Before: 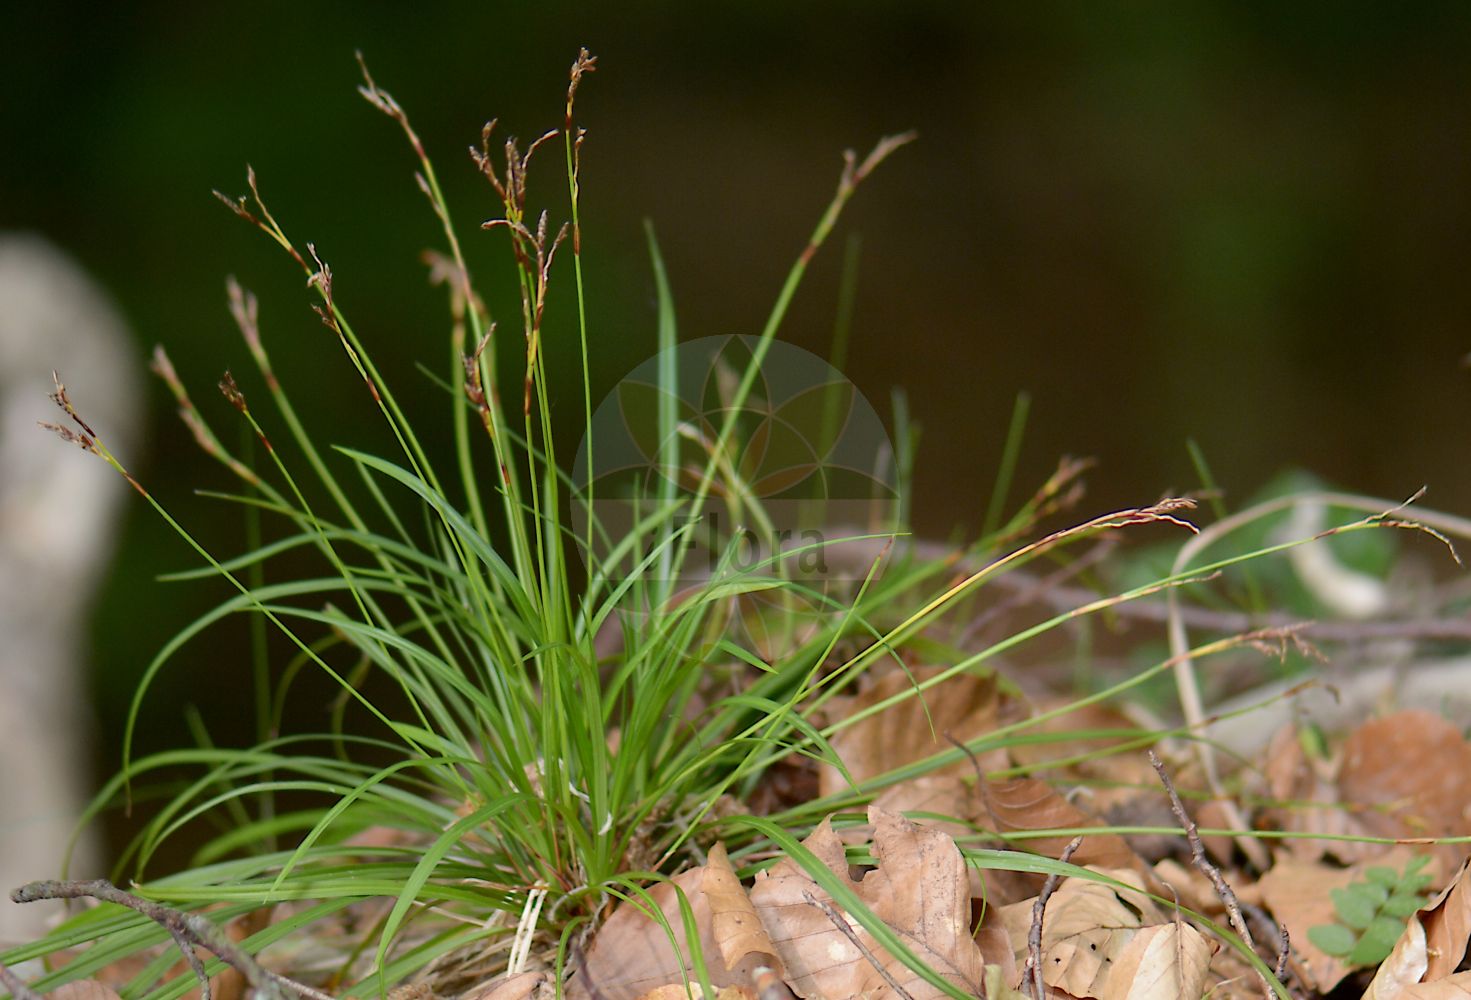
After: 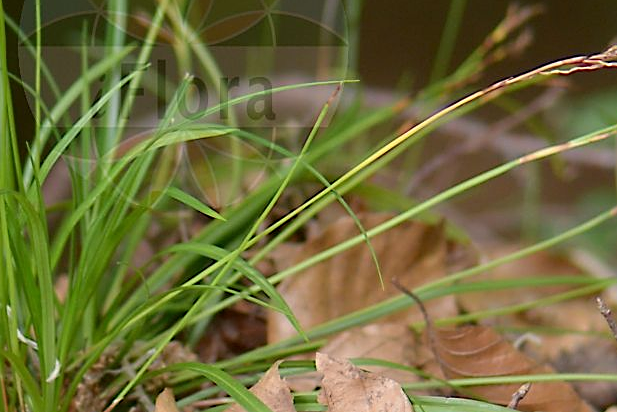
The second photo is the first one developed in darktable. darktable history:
crop: left 37.55%, top 45.344%, right 20.481%, bottom 13.425%
sharpen: on, module defaults
